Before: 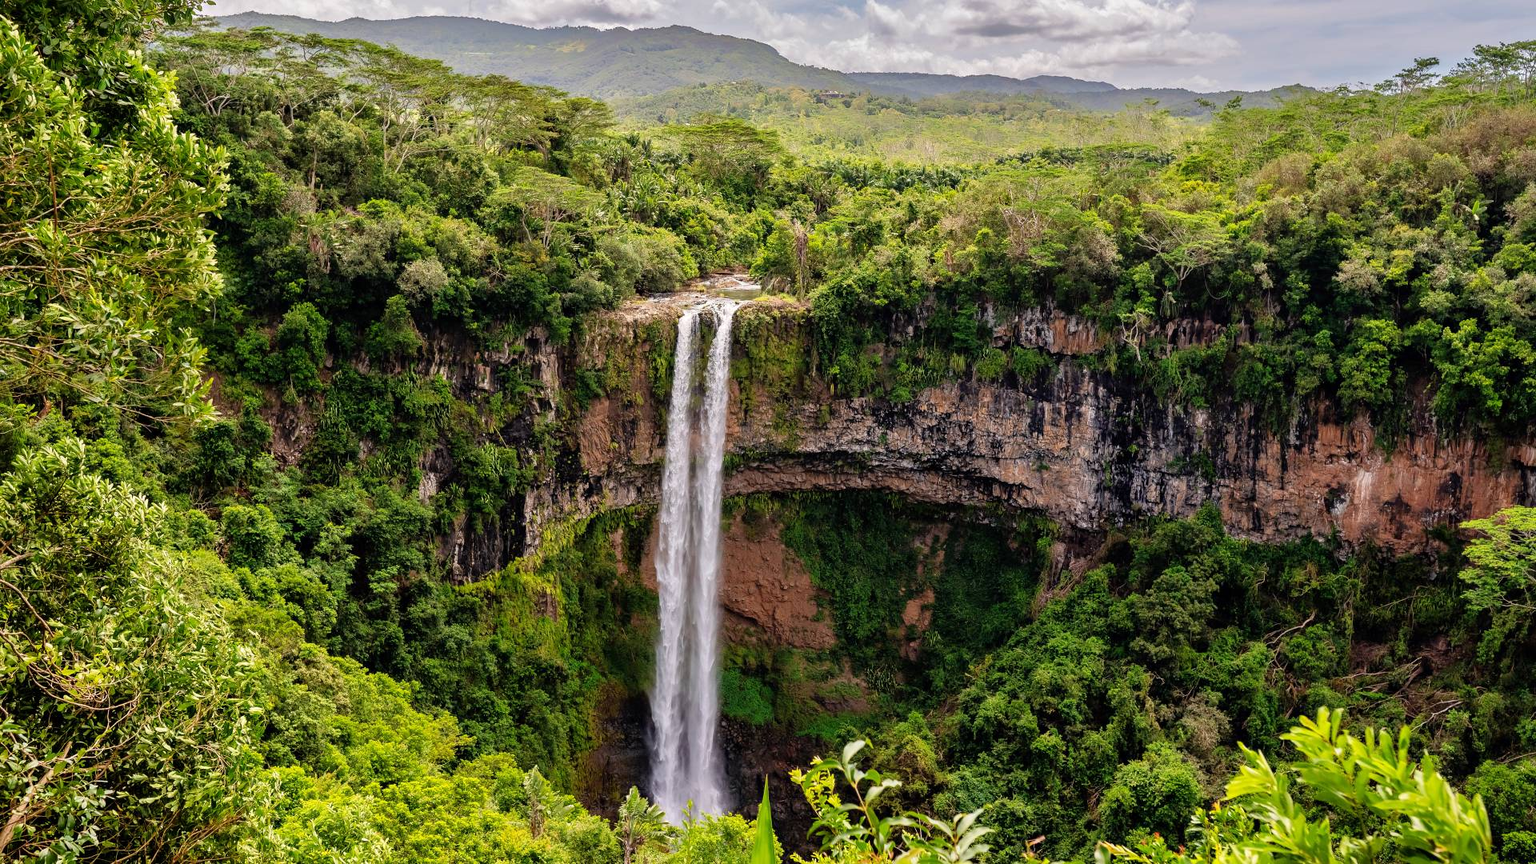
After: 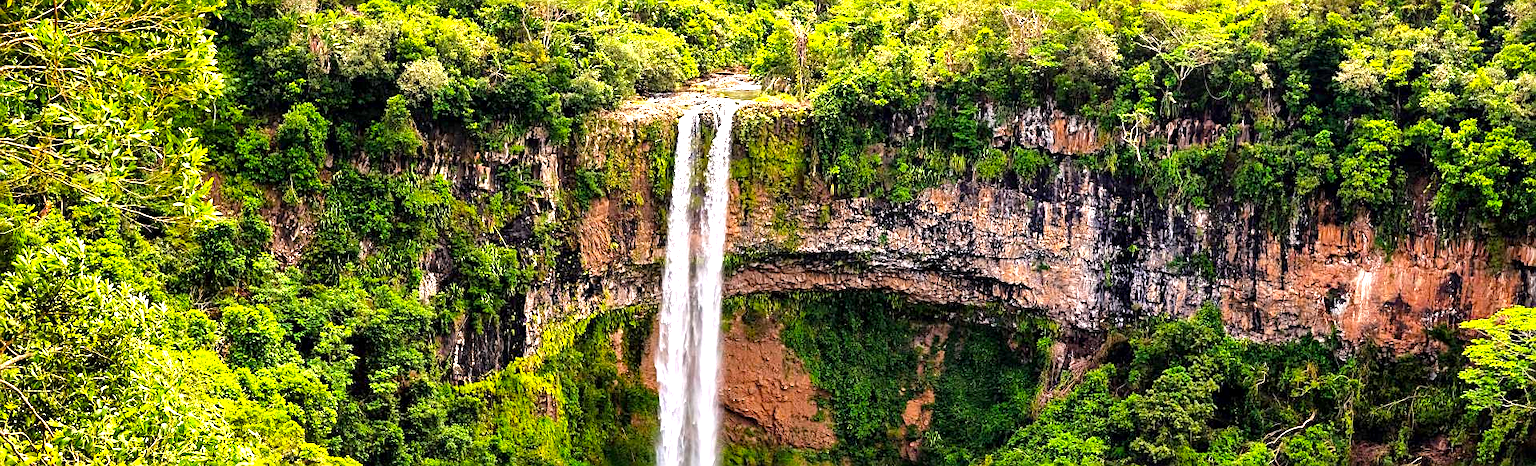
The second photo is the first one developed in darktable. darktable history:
color balance rgb: linear chroma grading › global chroma 9.101%, perceptual saturation grading › global saturation 19.648%
crop and rotate: top 23.233%, bottom 22.773%
local contrast: mode bilateral grid, contrast 25, coarseness 51, detail 124%, midtone range 0.2
exposure: exposure 1.251 EV, compensate exposure bias true, compensate highlight preservation false
sharpen: amount 0.493
